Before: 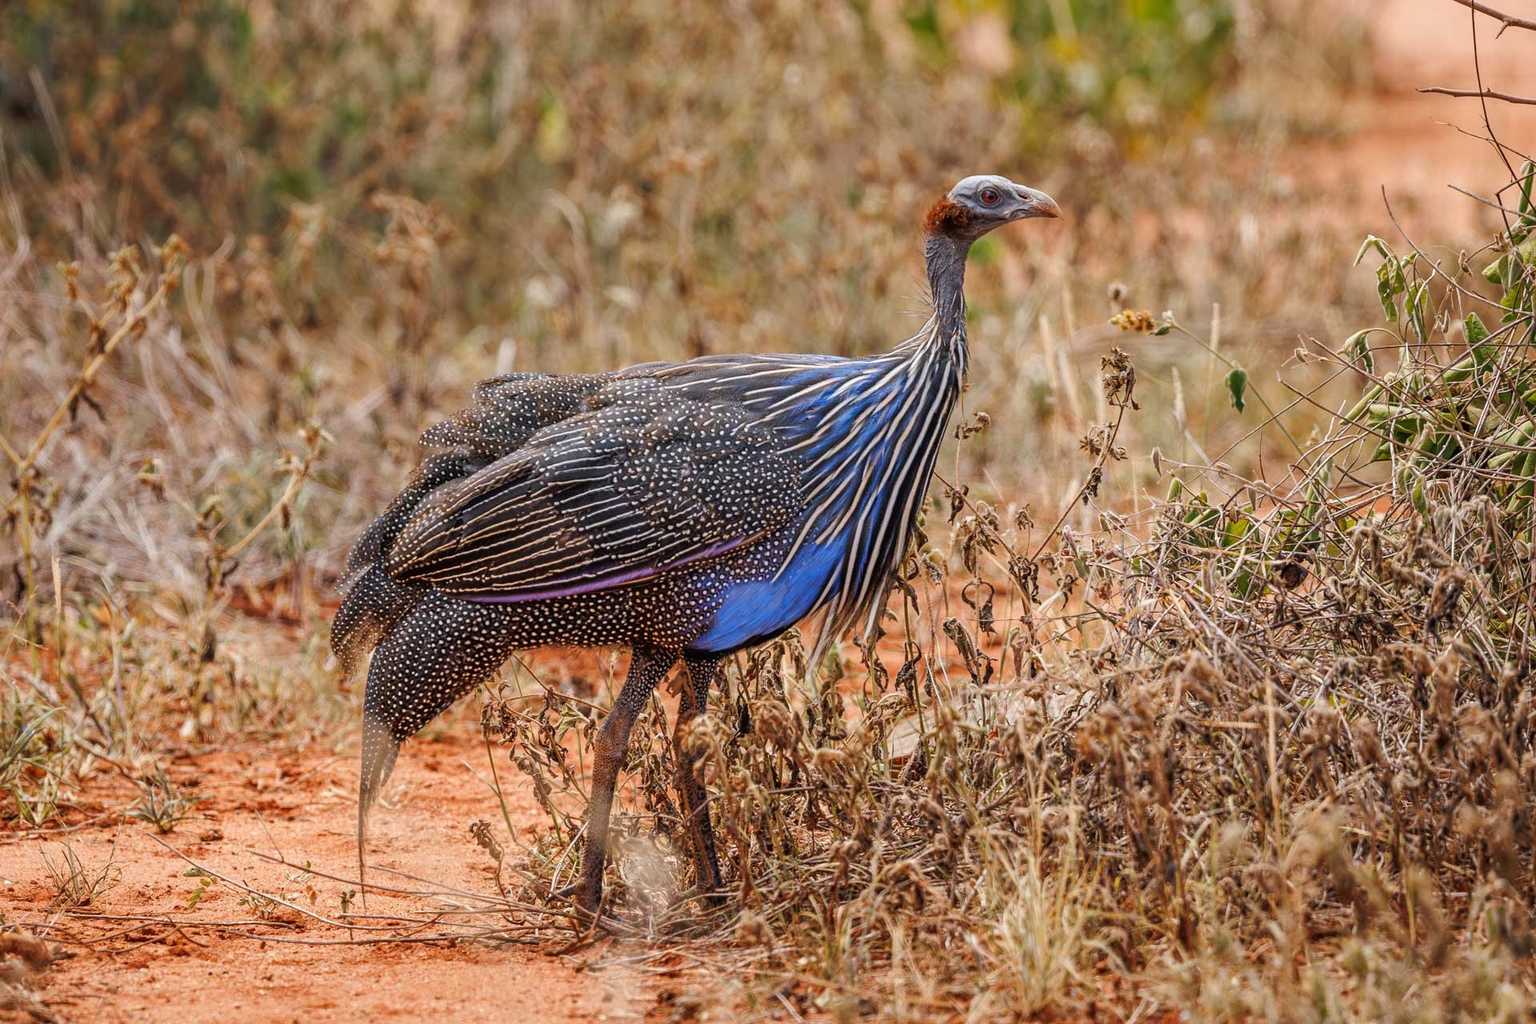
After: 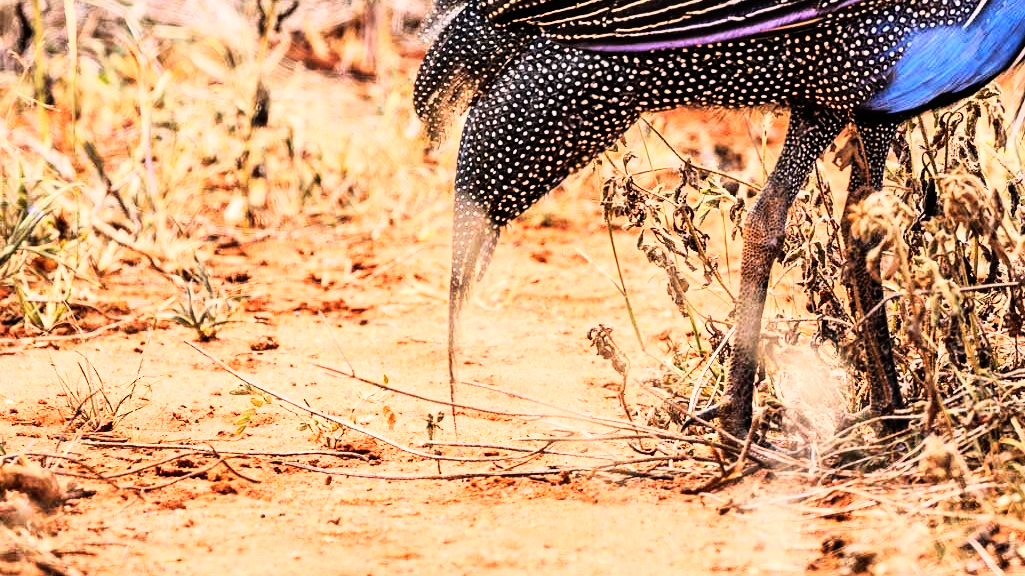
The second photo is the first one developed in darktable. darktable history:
rgb curve: curves: ch0 [(0, 0) (0.21, 0.15) (0.24, 0.21) (0.5, 0.75) (0.75, 0.96) (0.89, 0.99) (1, 1)]; ch1 [(0, 0.02) (0.21, 0.13) (0.25, 0.2) (0.5, 0.67) (0.75, 0.9) (0.89, 0.97) (1, 1)]; ch2 [(0, 0.02) (0.21, 0.13) (0.25, 0.2) (0.5, 0.67) (0.75, 0.9) (0.89, 0.97) (1, 1)], compensate middle gray true
crop and rotate: top 54.778%, right 46.61%, bottom 0.159%
